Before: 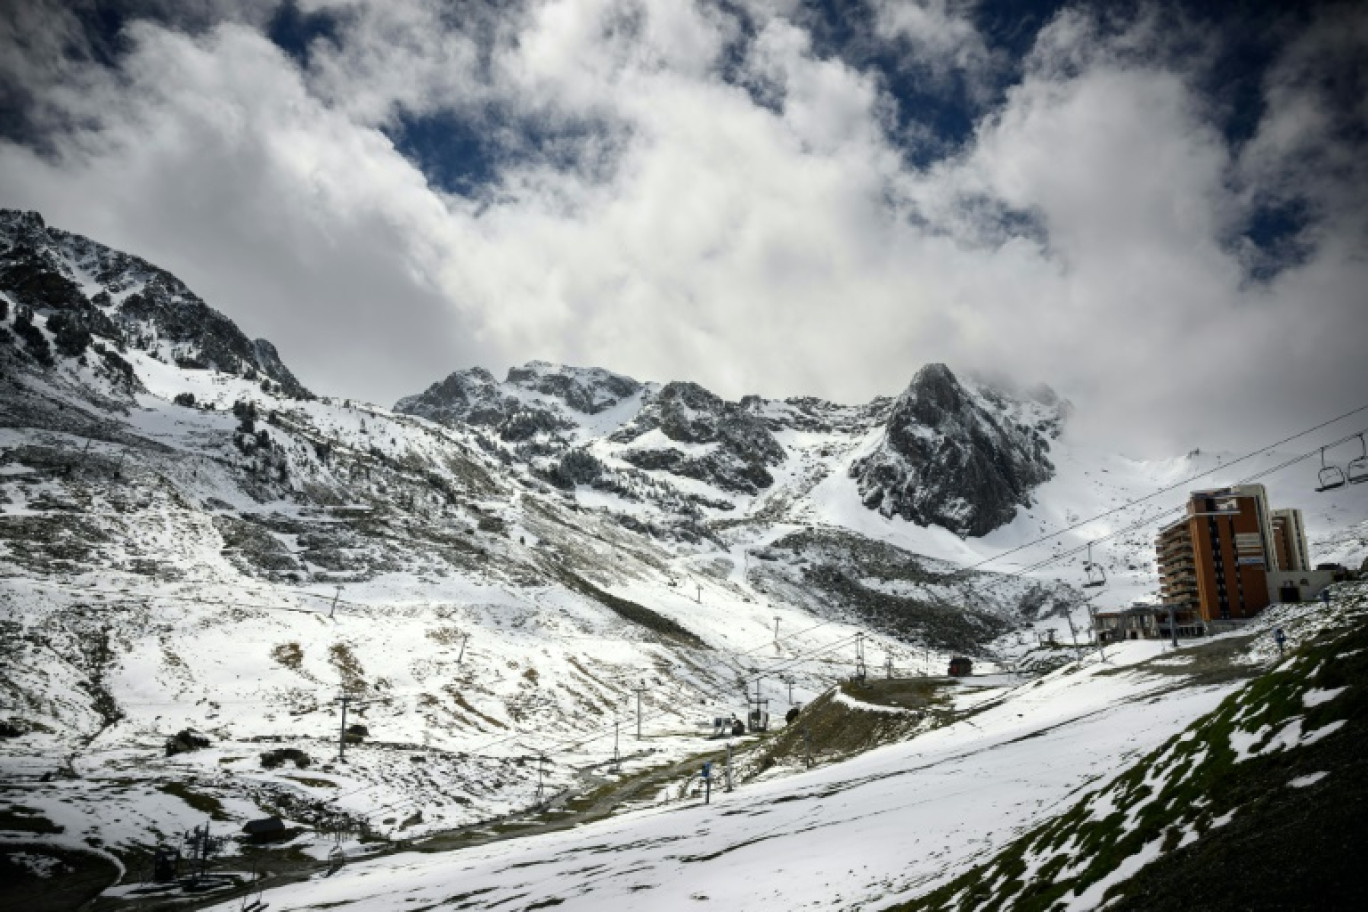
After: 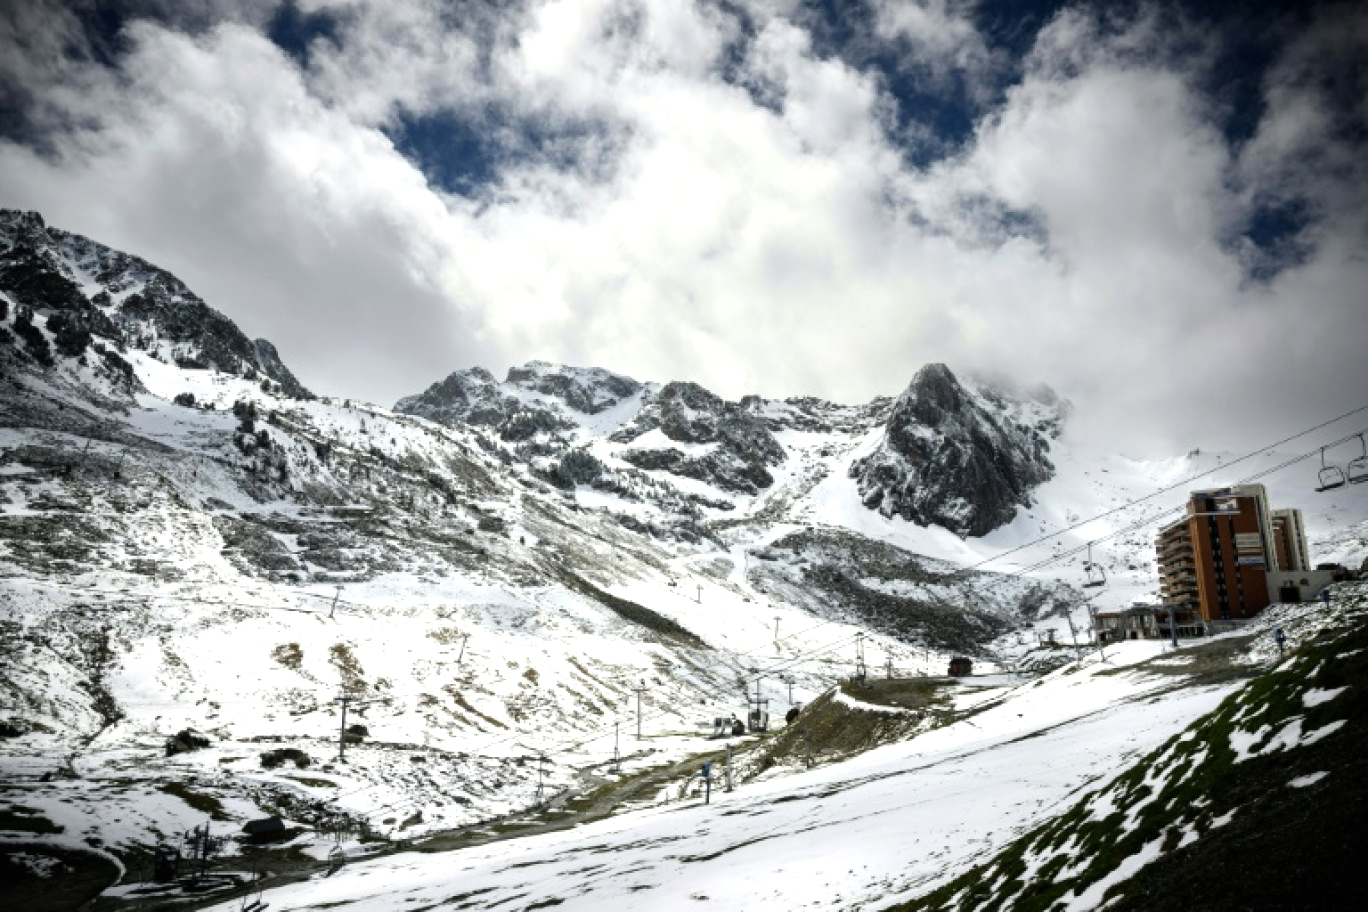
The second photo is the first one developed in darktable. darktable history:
tone equalizer: -8 EV -0.429 EV, -7 EV -0.424 EV, -6 EV -0.335 EV, -5 EV -0.196 EV, -3 EV 0.243 EV, -2 EV 0.307 EV, -1 EV 0.376 EV, +0 EV 0.412 EV
